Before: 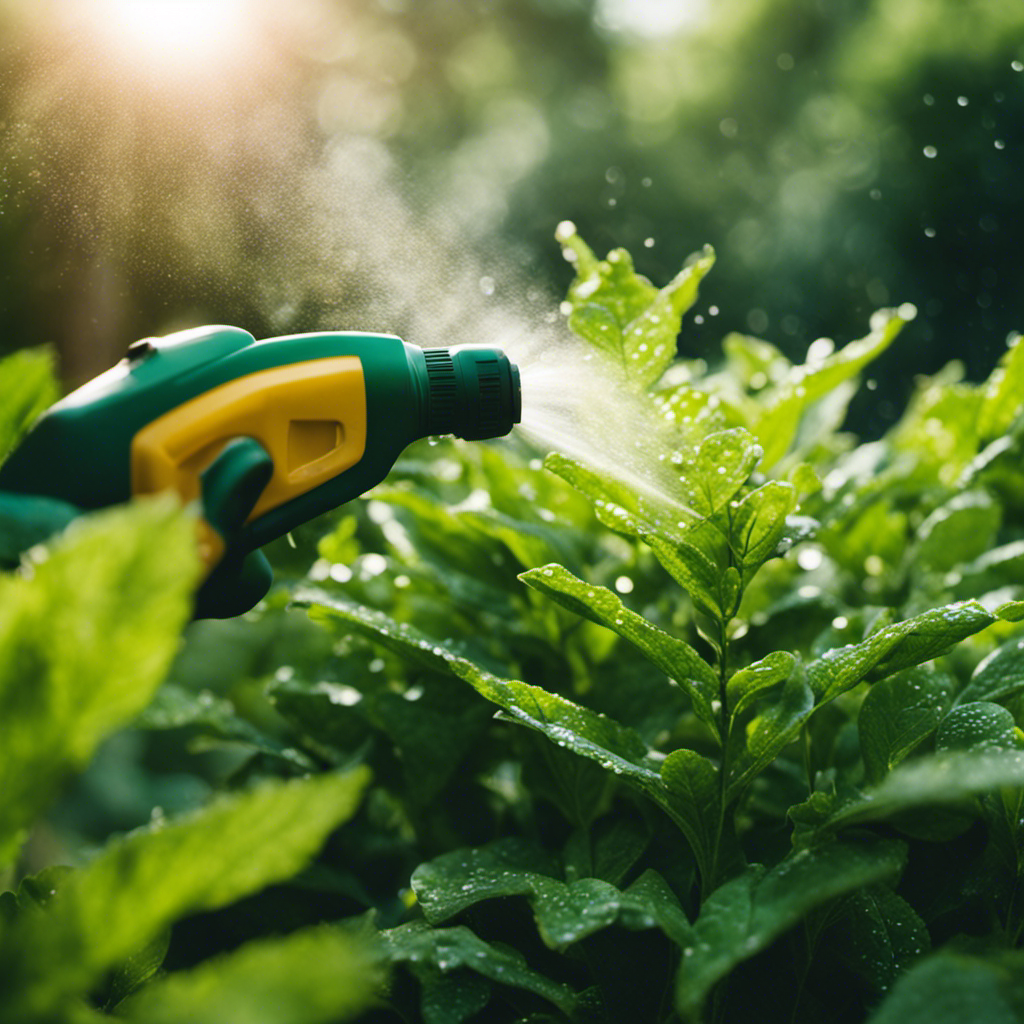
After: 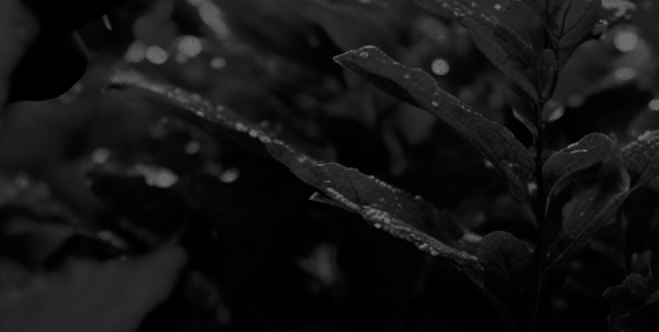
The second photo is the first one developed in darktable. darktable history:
exposure: exposure -2.431 EV, compensate highlight preservation false
color zones: curves: ch0 [(0.287, 0.048) (0.493, 0.484) (0.737, 0.816)]; ch1 [(0, 0) (0.143, 0) (0.286, 0) (0.429, 0) (0.571, 0) (0.714, 0) (0.857, 0)]
filmic rgb: middle gray luminance 18.4%, black relative exposure -11.47 EV, white relative exposure 2.54 EV, target black luminance 0%, hardness 8.43, latitude 98.61%, contrast 1.082, shadows ↔ highlights balance 0.698%
crop: left 18.062%, top 50.674%, right 17.529%, bottom 16.829%
tone equalizer: -8 EV -0.009 EV, -7 EV 0.009 EV, -6 EV -0.006 EV, -5 EV 0.005 EV, -4 EV -0.041 EV, -3 EV -0.229 EV, -2 EV -0.639 EV, -1 EV -0.97 EV, +0 EV -0.99 EV
